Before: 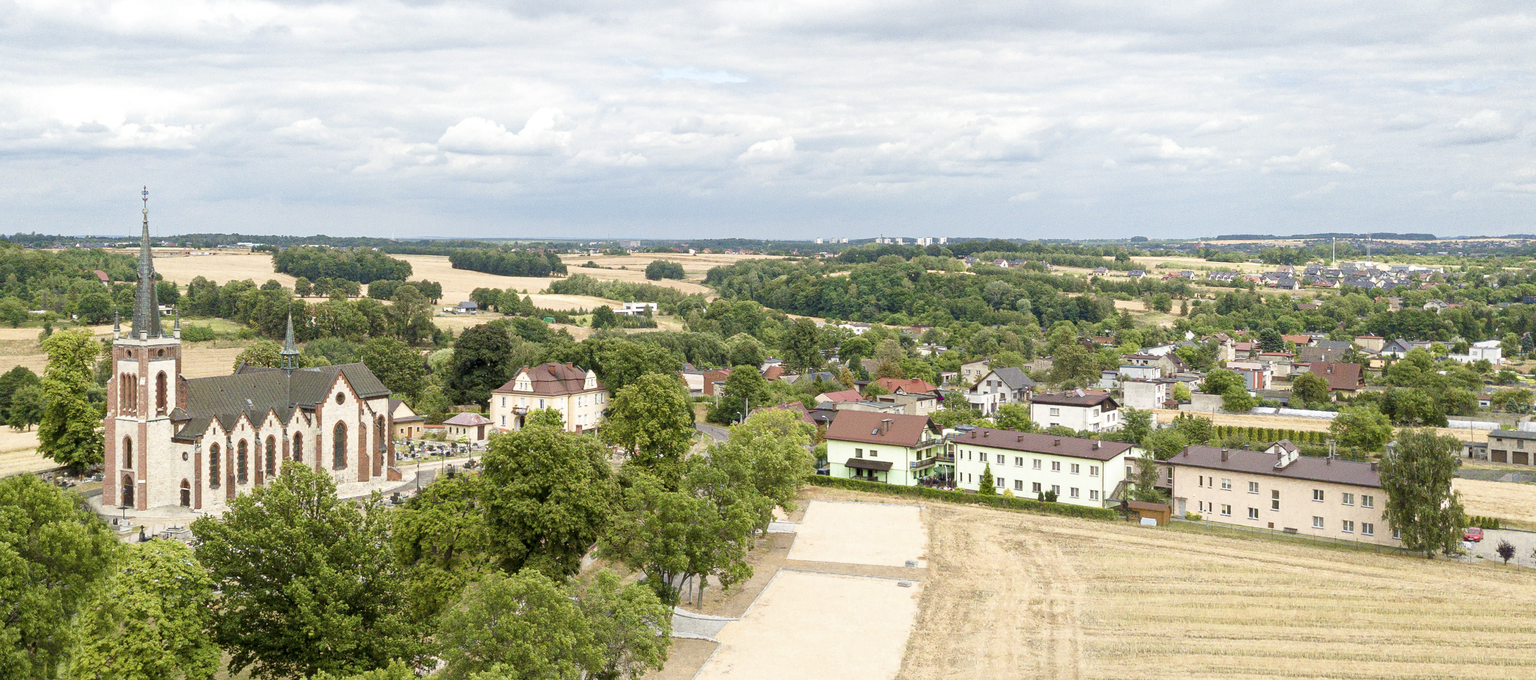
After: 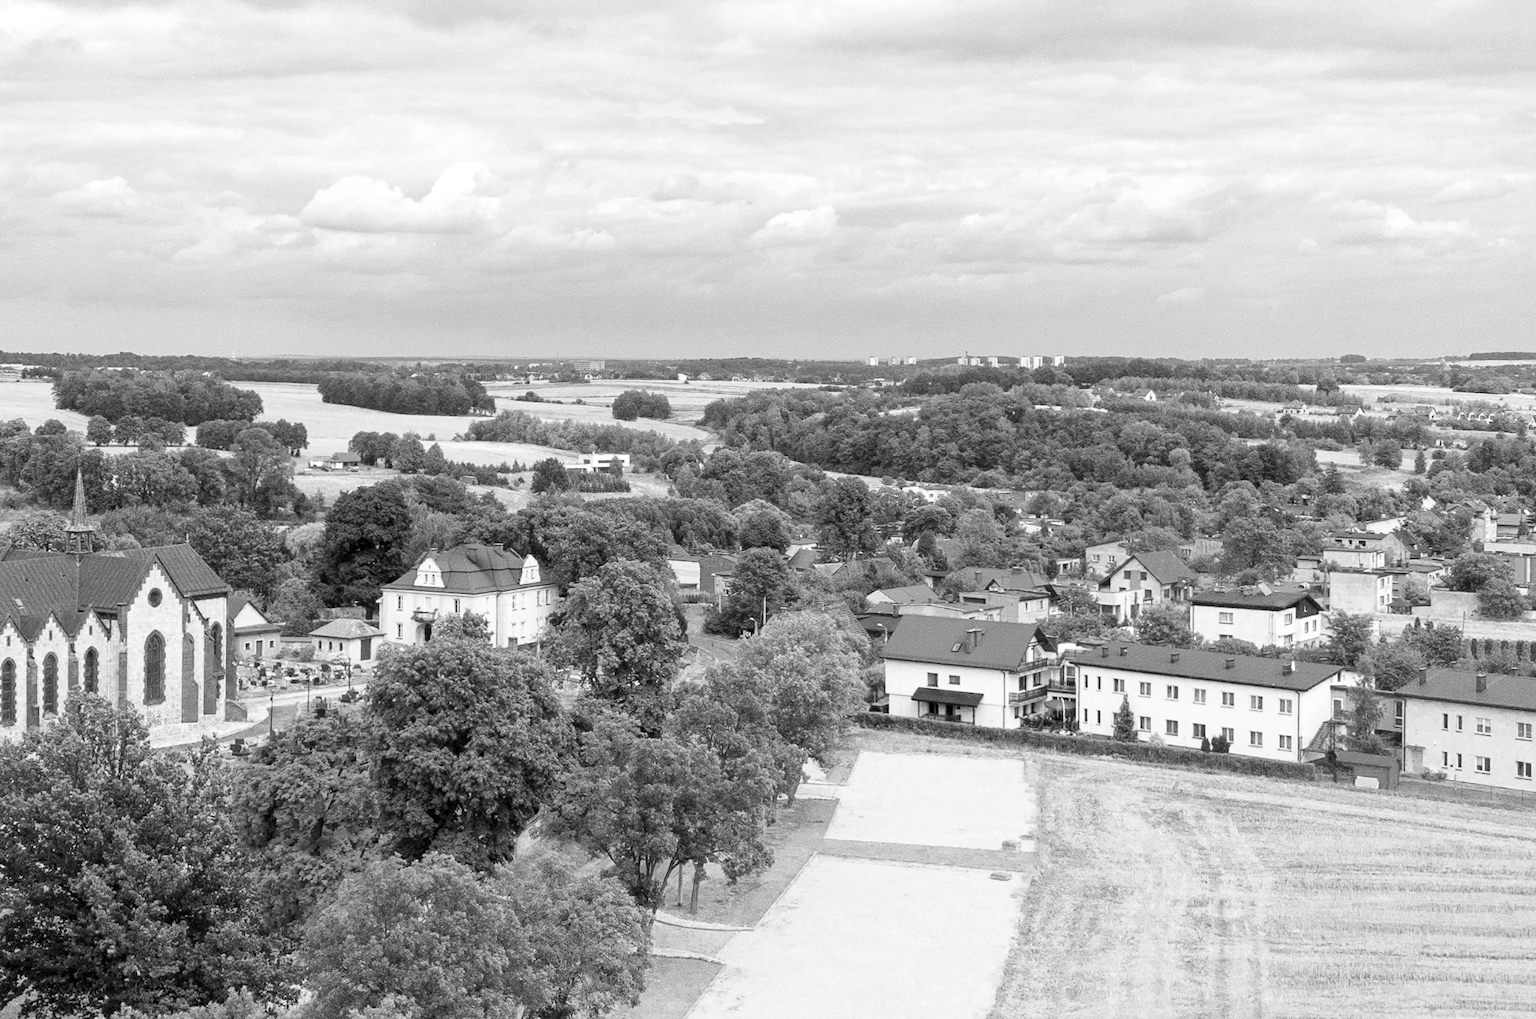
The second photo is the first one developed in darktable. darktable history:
monochrome: on, module defaults
crop and rotate: left 15.446%, right 17.836%
contrast brightness saturation: saturation 0.18
